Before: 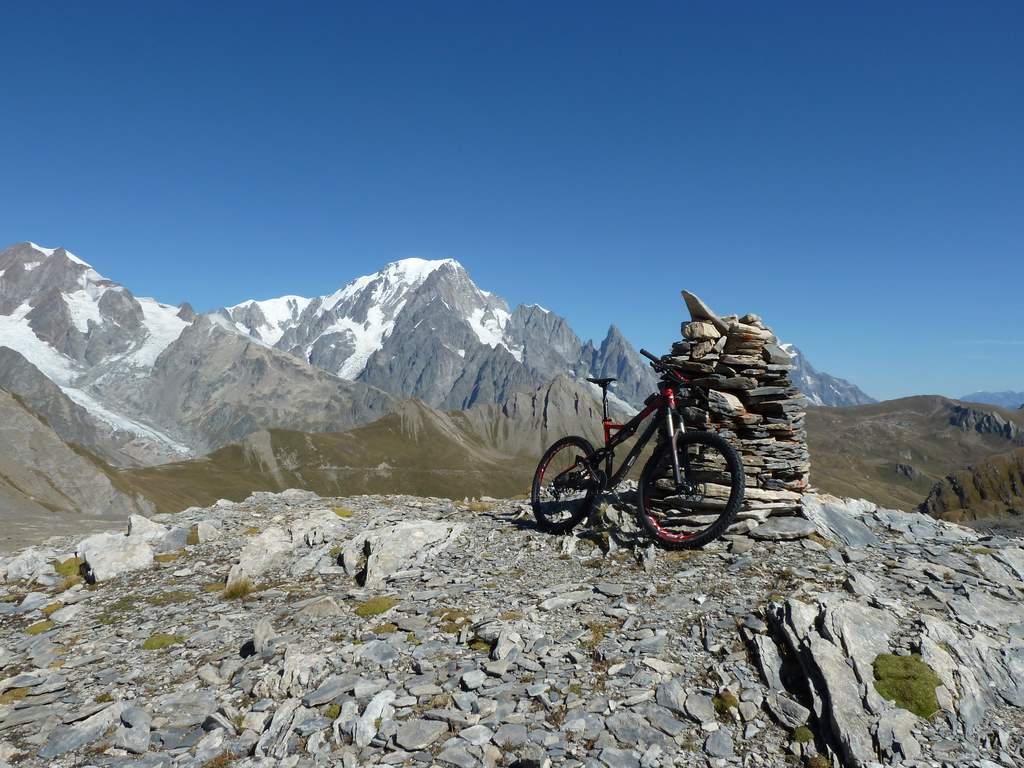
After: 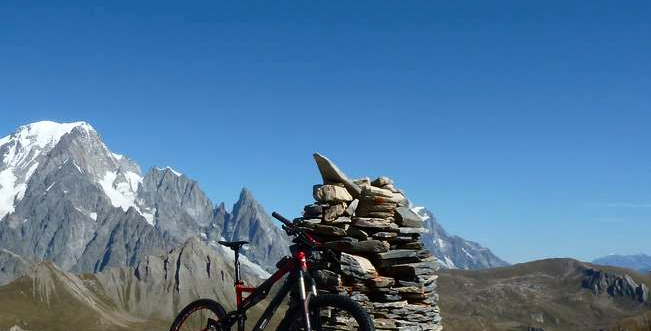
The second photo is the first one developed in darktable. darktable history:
contrast brightness saturation: contrast 0.15, brightness -0.015, saturation 0.098
crop: left 36%, top 17.931%, right 0.404%, bottom 38.91%
